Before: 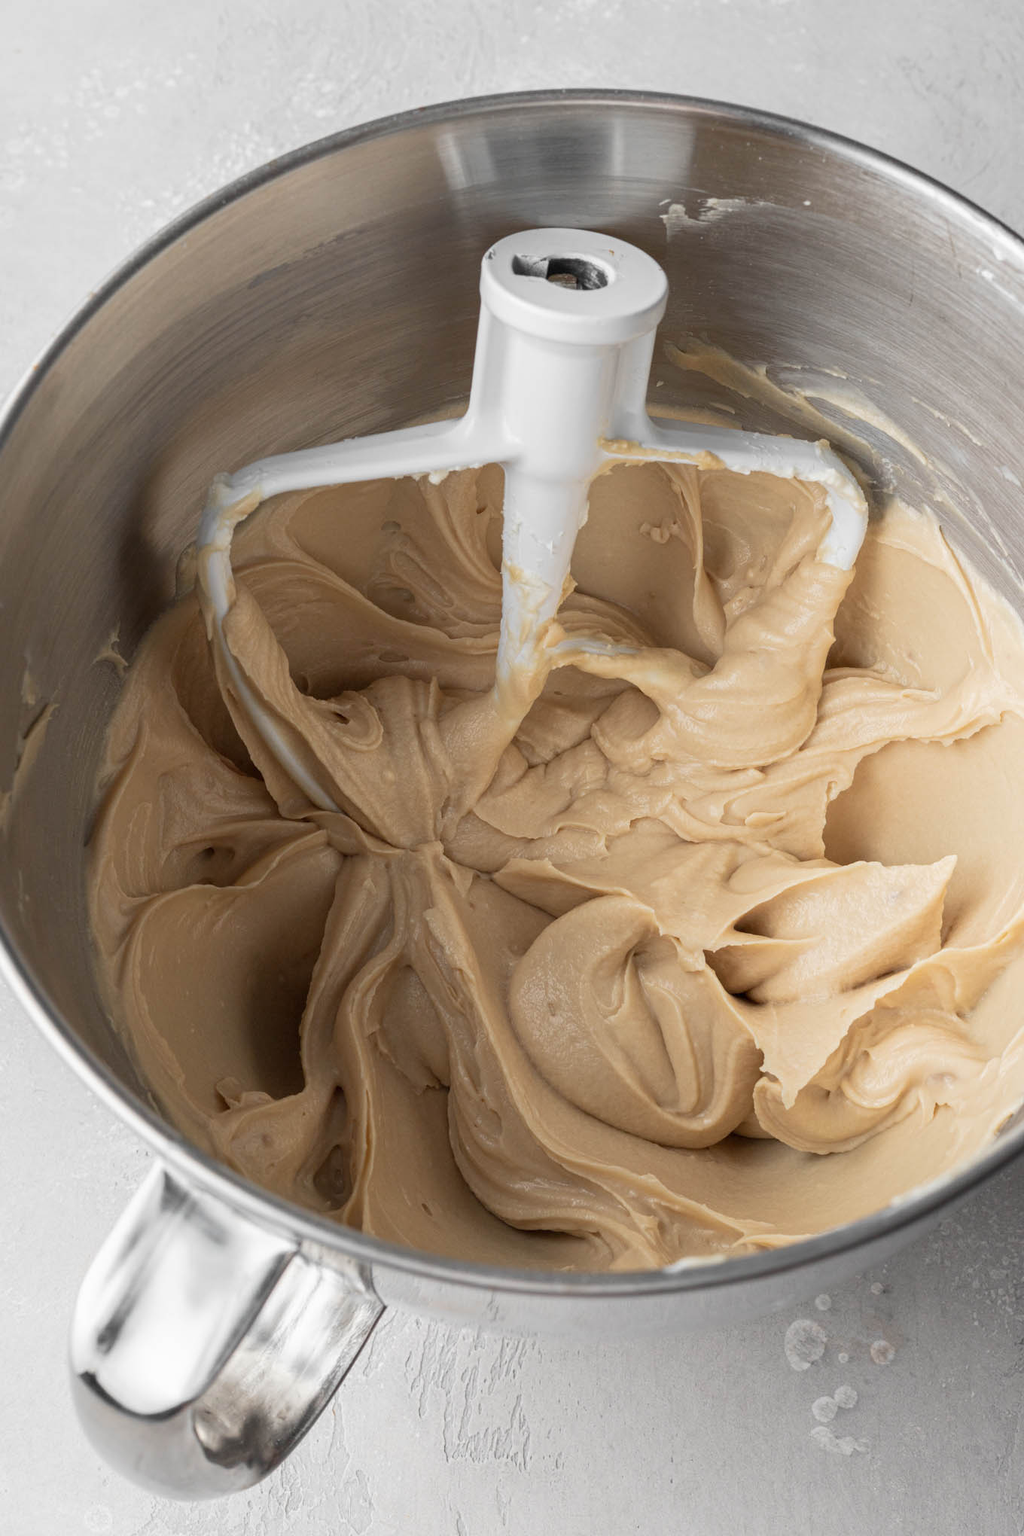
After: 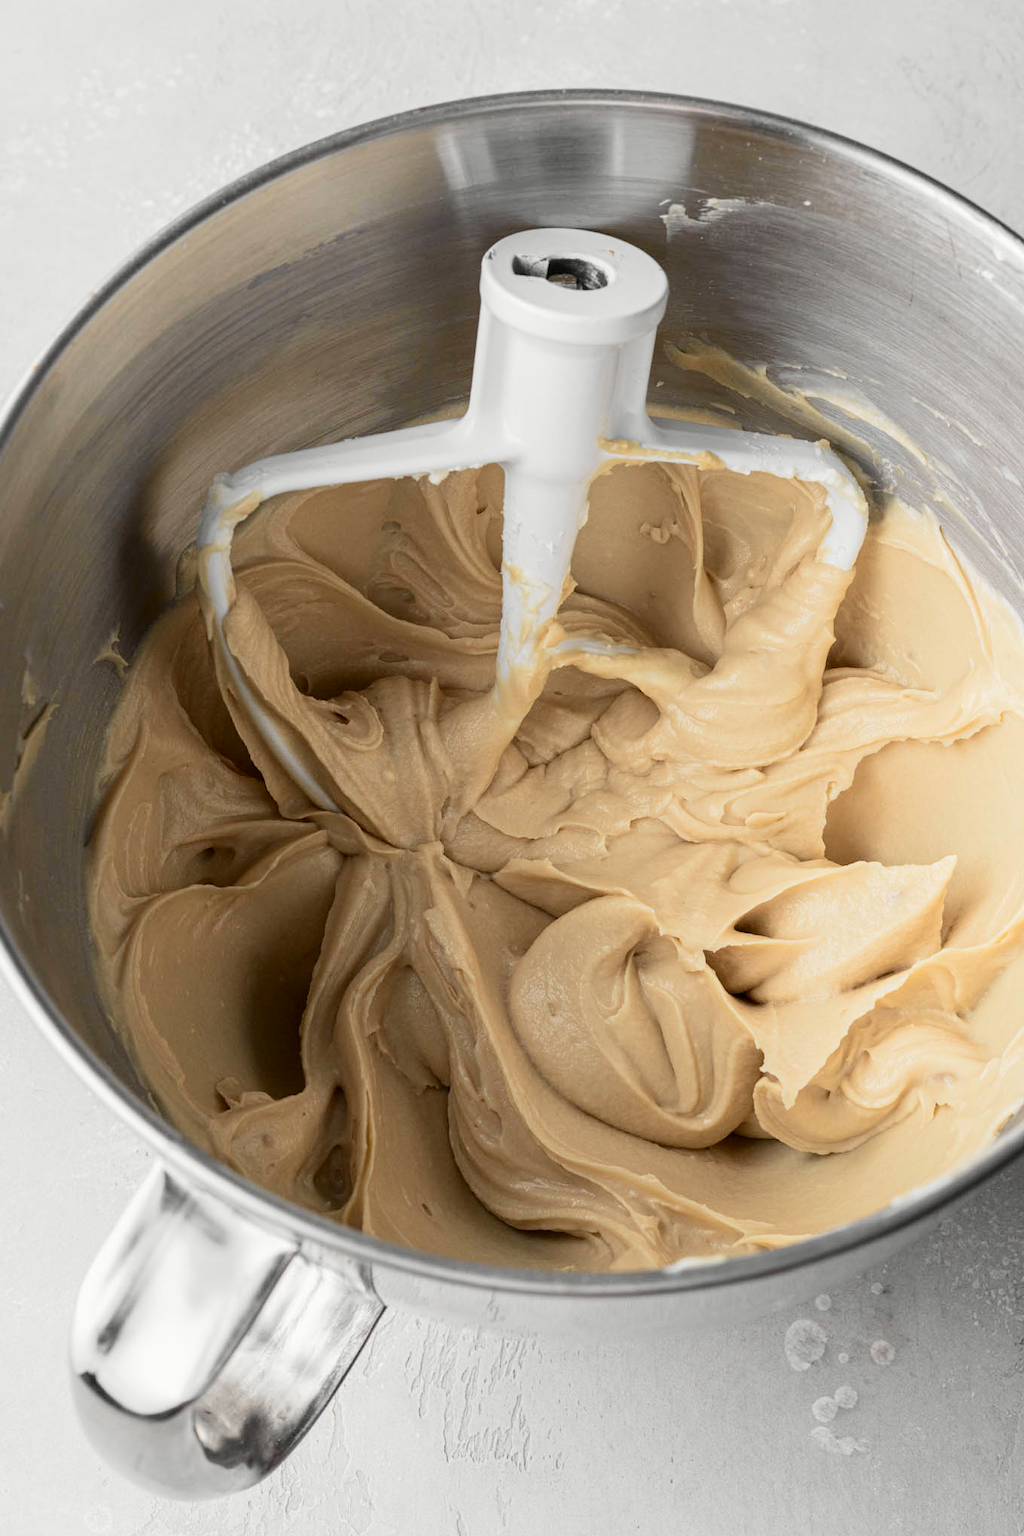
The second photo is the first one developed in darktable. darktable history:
tone curve: curves: ch0 [(0, 0) (0.037, 0.025) (0.131, 0.093) (0.275, 0.256) (0.476, 0.517) (0.607, 0.667) (0.691, 0.745) (0.789, 0.836) (0.911, 0.925) (0.997, 0.995)]; ch1 [(0, 0) (0.301, 0.3) (0.444, 0.45) (0.493, 0.495) (0.507, 0.503) (0.534, 0.533) (0.582, 0.58) (0.658, 0.693) (0.746, 0.77) (1, 1)]; ch2 [(0, 0) (0.246, 0.233) (0.36, 0.352) (0.415, 0.418) (0.476, 0.492) (0.502, 0.504) (0.525, 0.518) (0.539, 0.544) (0.586, 0.602) (0.634, 0.651) (0.706, 0.727) (0.853, 0.852) (1, 0.951)], color space Lab, independent channels, preserve colors none
